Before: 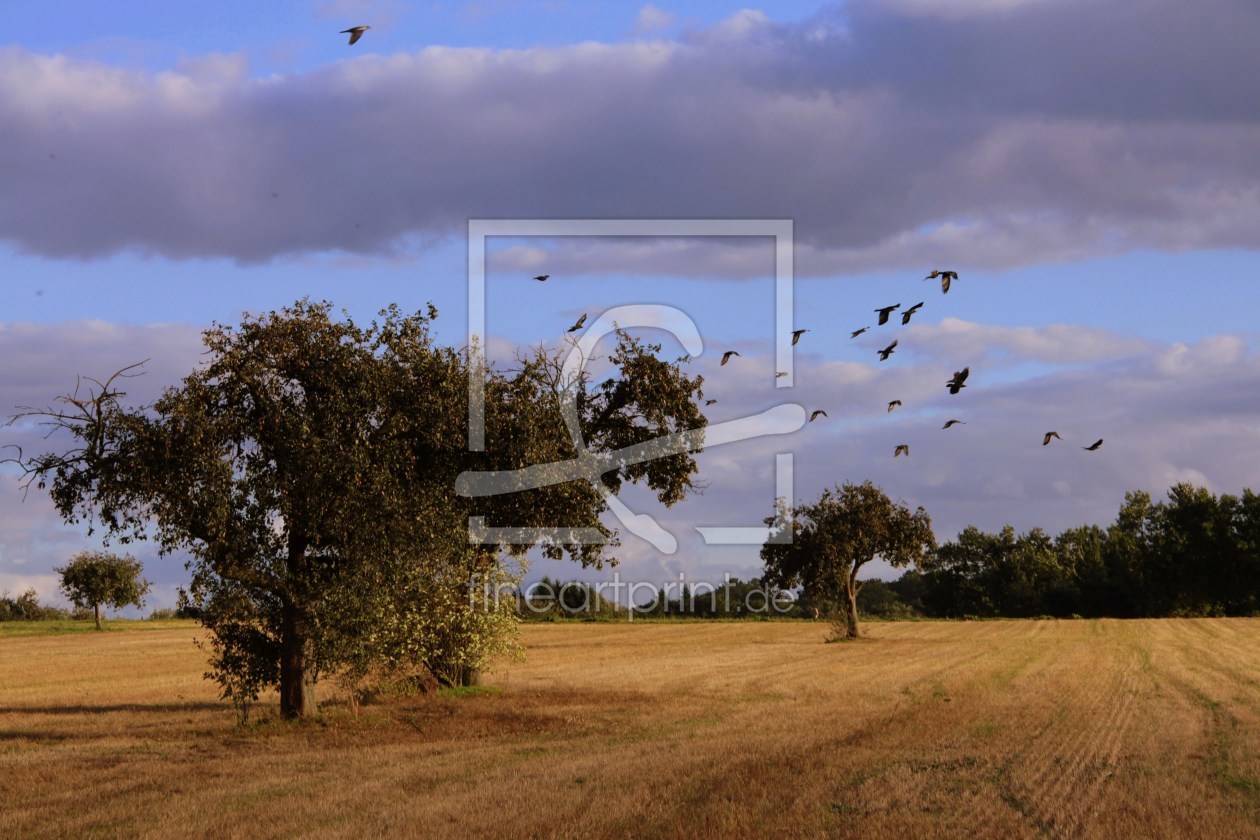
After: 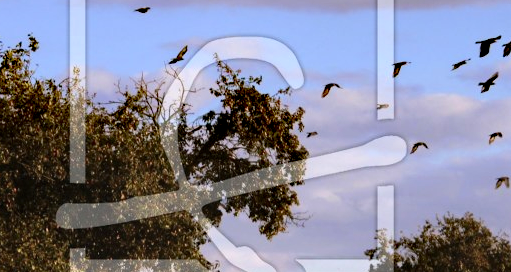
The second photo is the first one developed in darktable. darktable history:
crop: left 31.721%, top 31.967%, right 27.69%, bottom 35.551%
base curve: curves: ch0 [(0, 0) (0.472, 0.455) (1, 1)], fusion 1, preserve colors none
